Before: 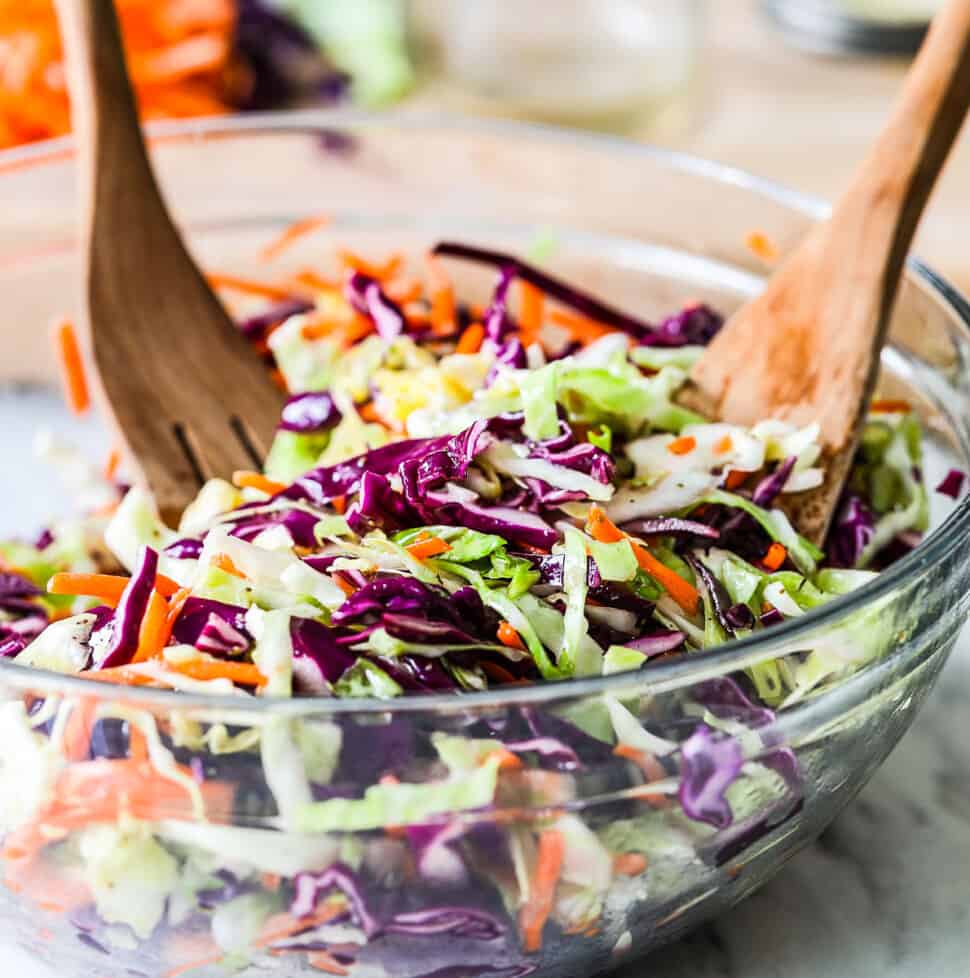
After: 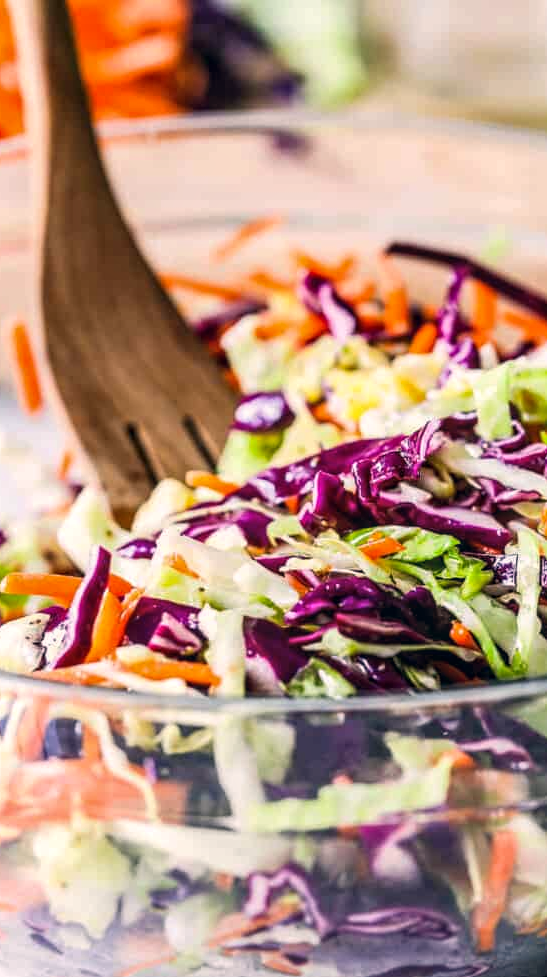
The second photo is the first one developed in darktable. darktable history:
local contrast: on, module defaults
crop: left 4.876%, right 38.686%
color correction: highlights a* 5.48, highlights b* 5.28, shadows a* -3.94, shadows b* -5.03
